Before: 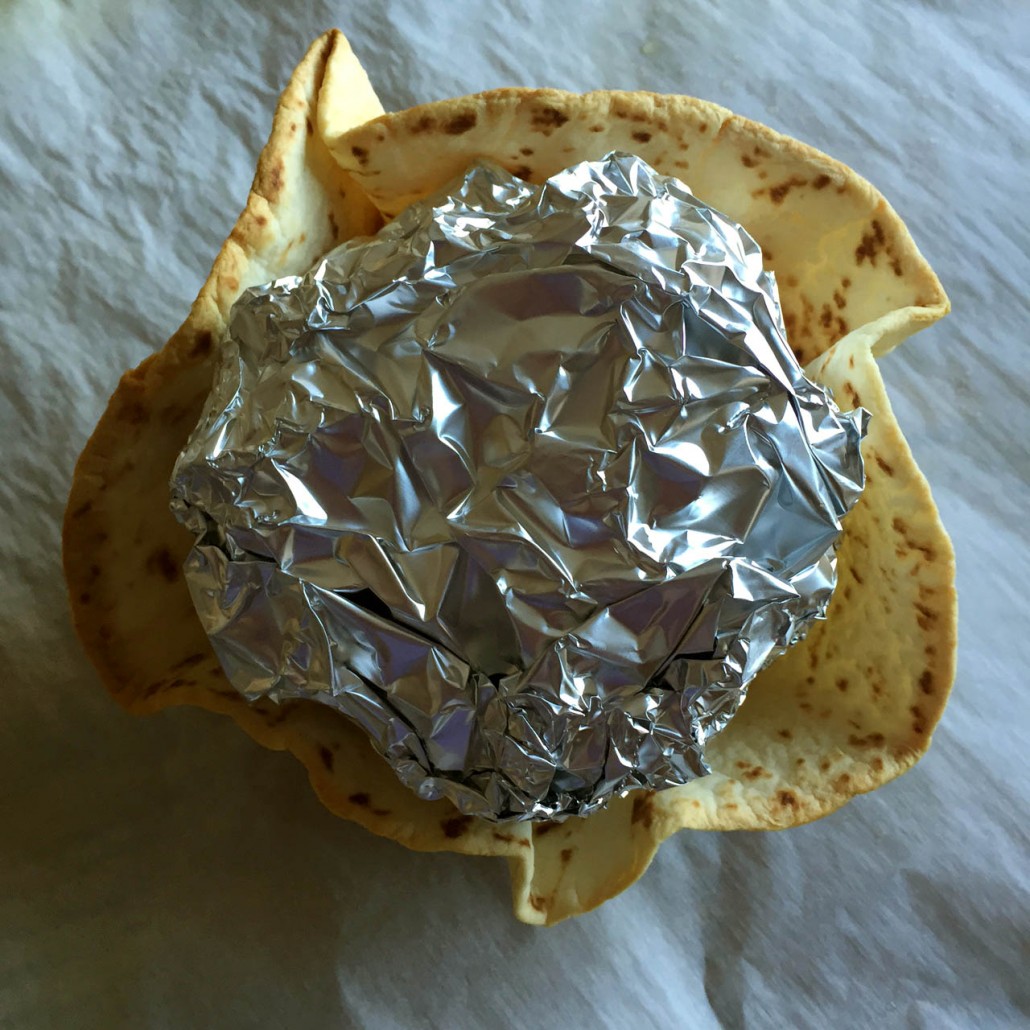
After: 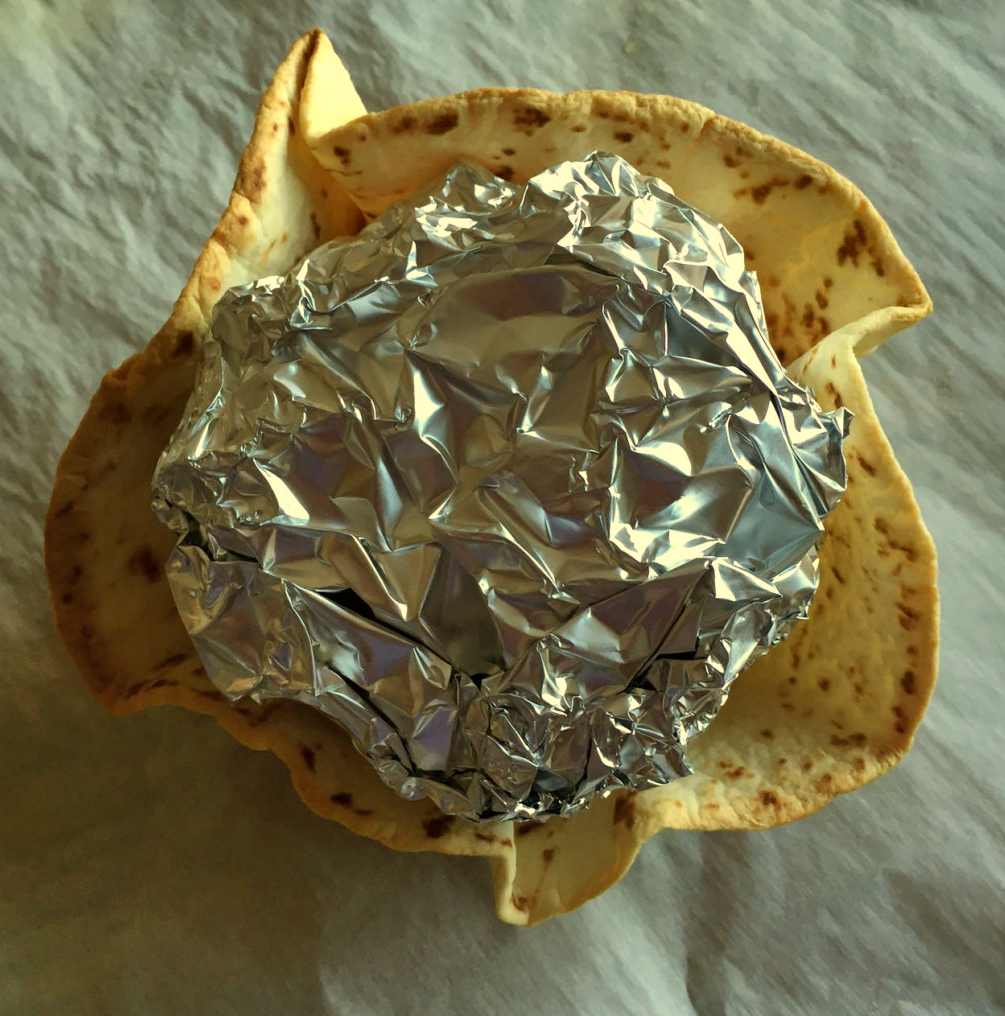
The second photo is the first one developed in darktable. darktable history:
crop and rotate: left 1.774%, right 0.633%, bottom 1.28%
white balance: red 1.08, blue 0.791
shadows and highlights: white point adjustment 0.1, highlights -70, soften with gaussian
